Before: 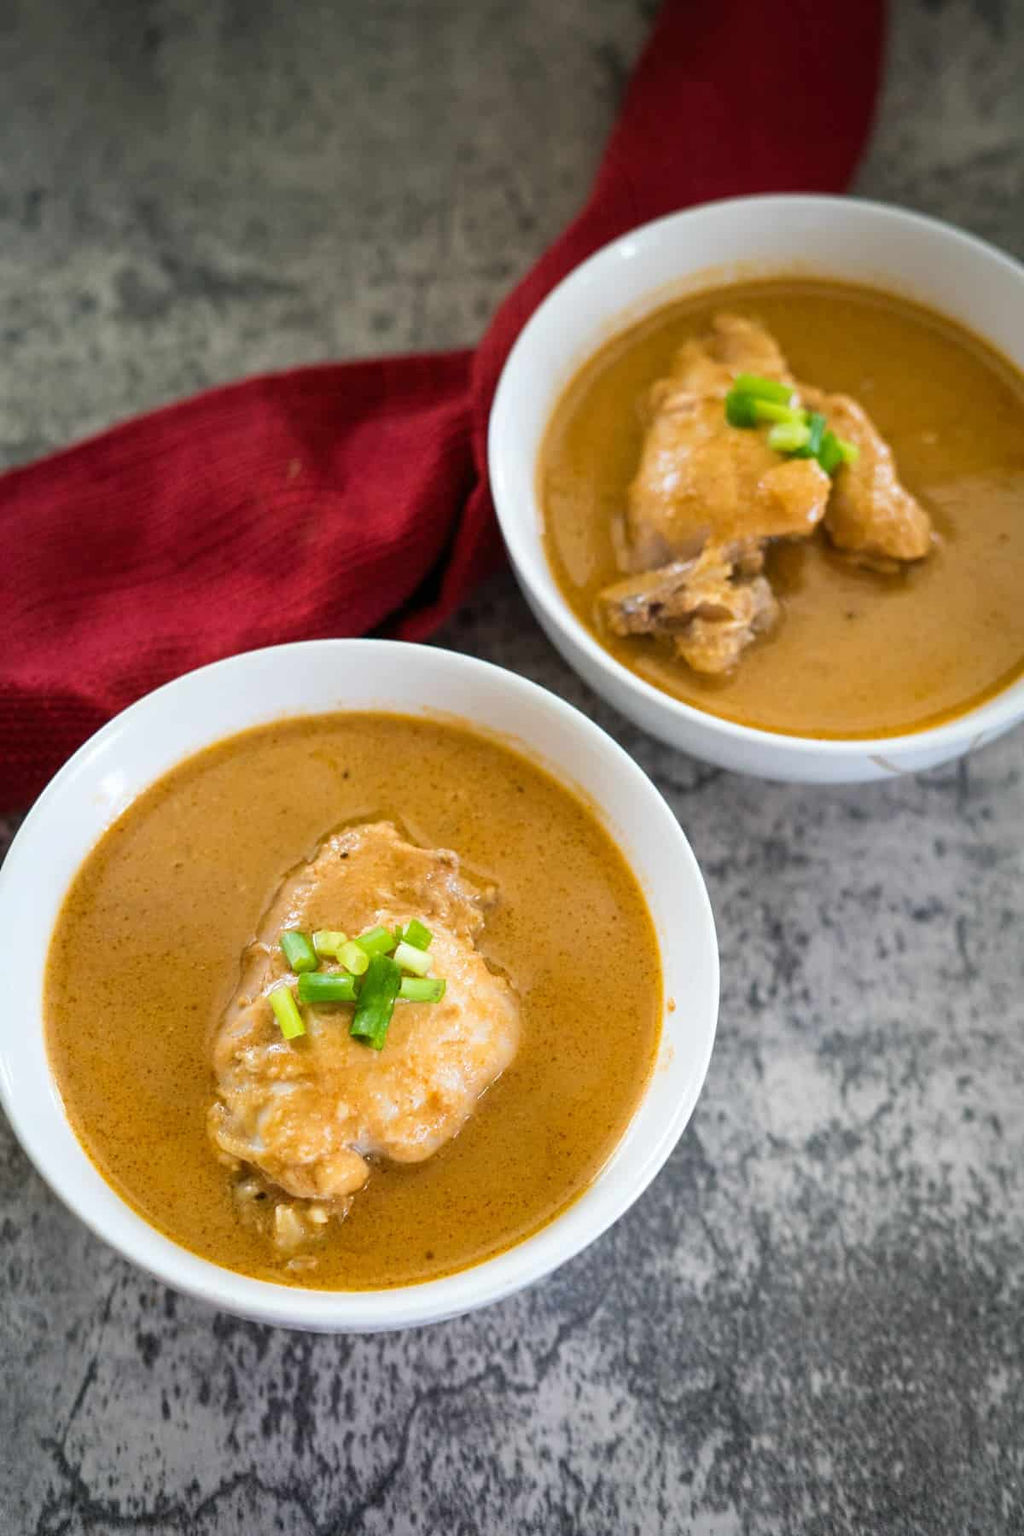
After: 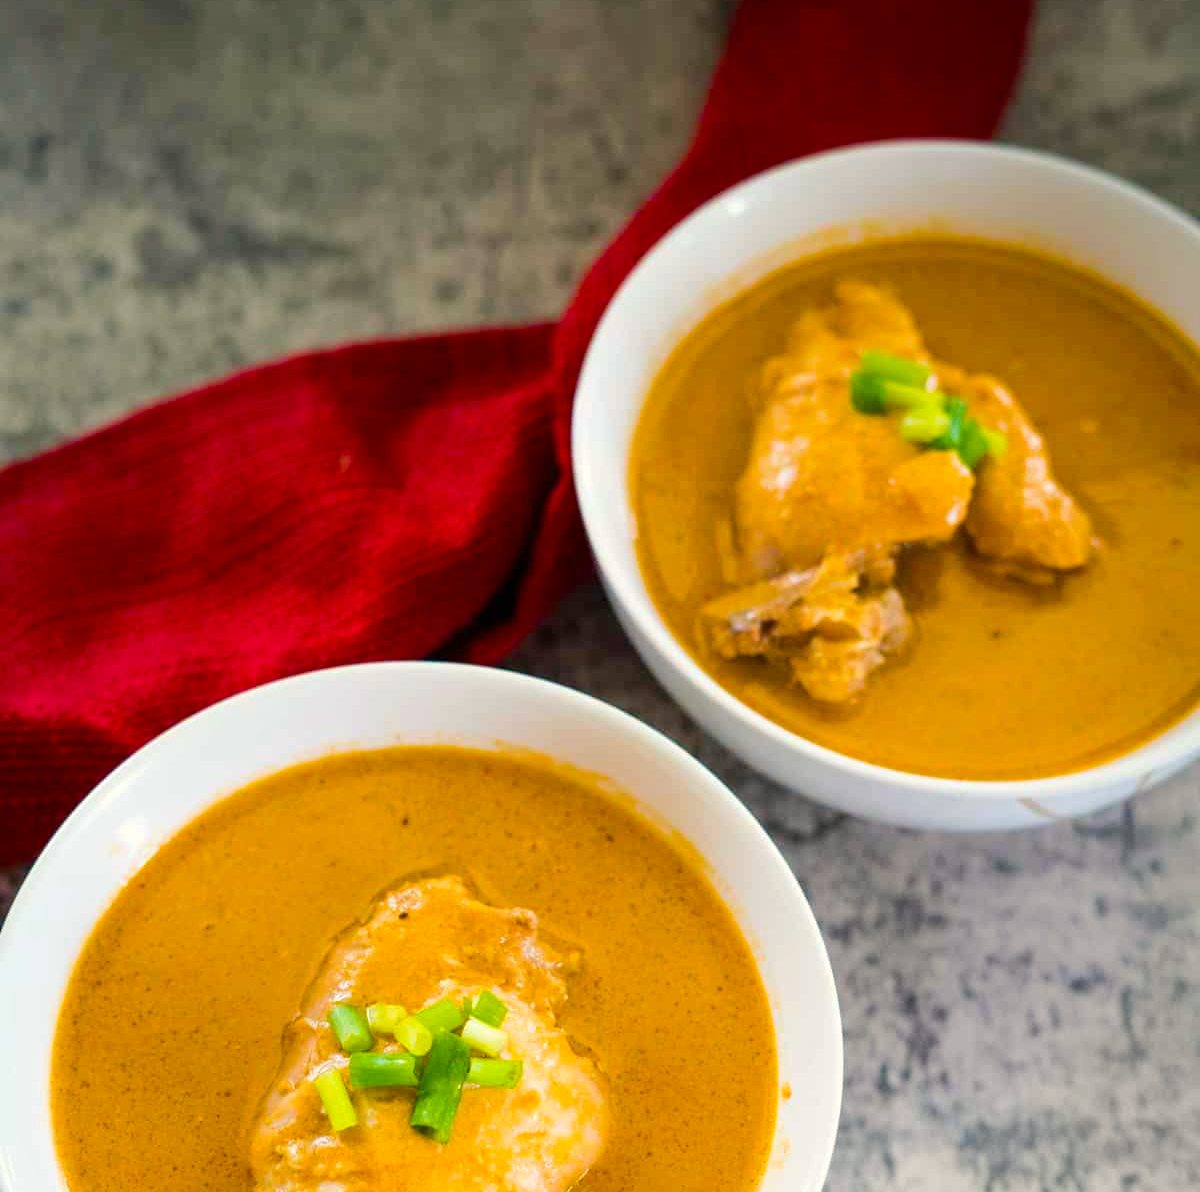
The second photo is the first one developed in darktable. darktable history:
shadows and highlights: shadows -29.59, highlights 30.09
color balance rgb: highlights gain › chroma 2.189%, highlights gain › hue 75.02°, linear chroma grading › global chroma 22.672%, perceptual saturation grading › global saturation 16.852%, perceptual brilliance grading › mid-tones 9.538%, perceptual brilliance grading › shadows 15.438%, global vibrance 5.346%
crop and rotate: top 4.864%, bottom 28.891%
